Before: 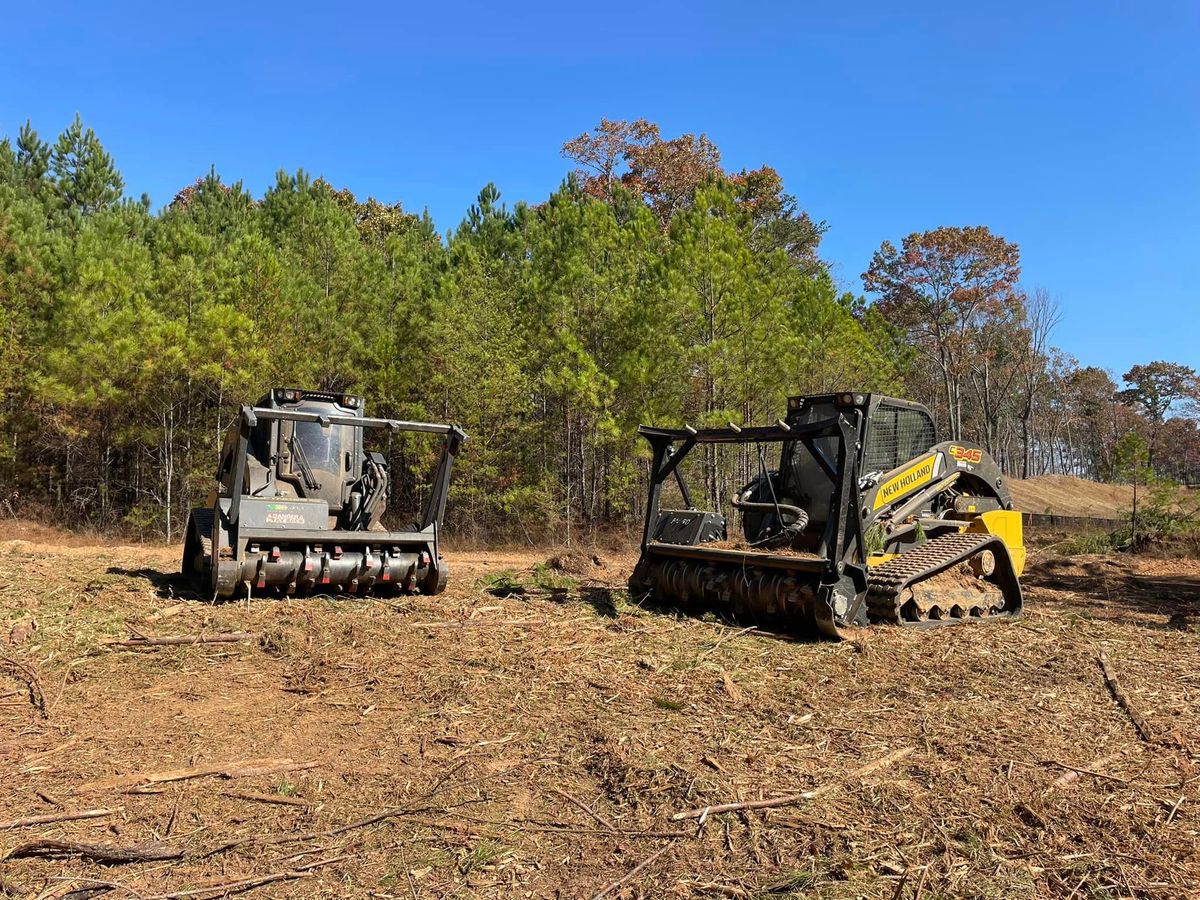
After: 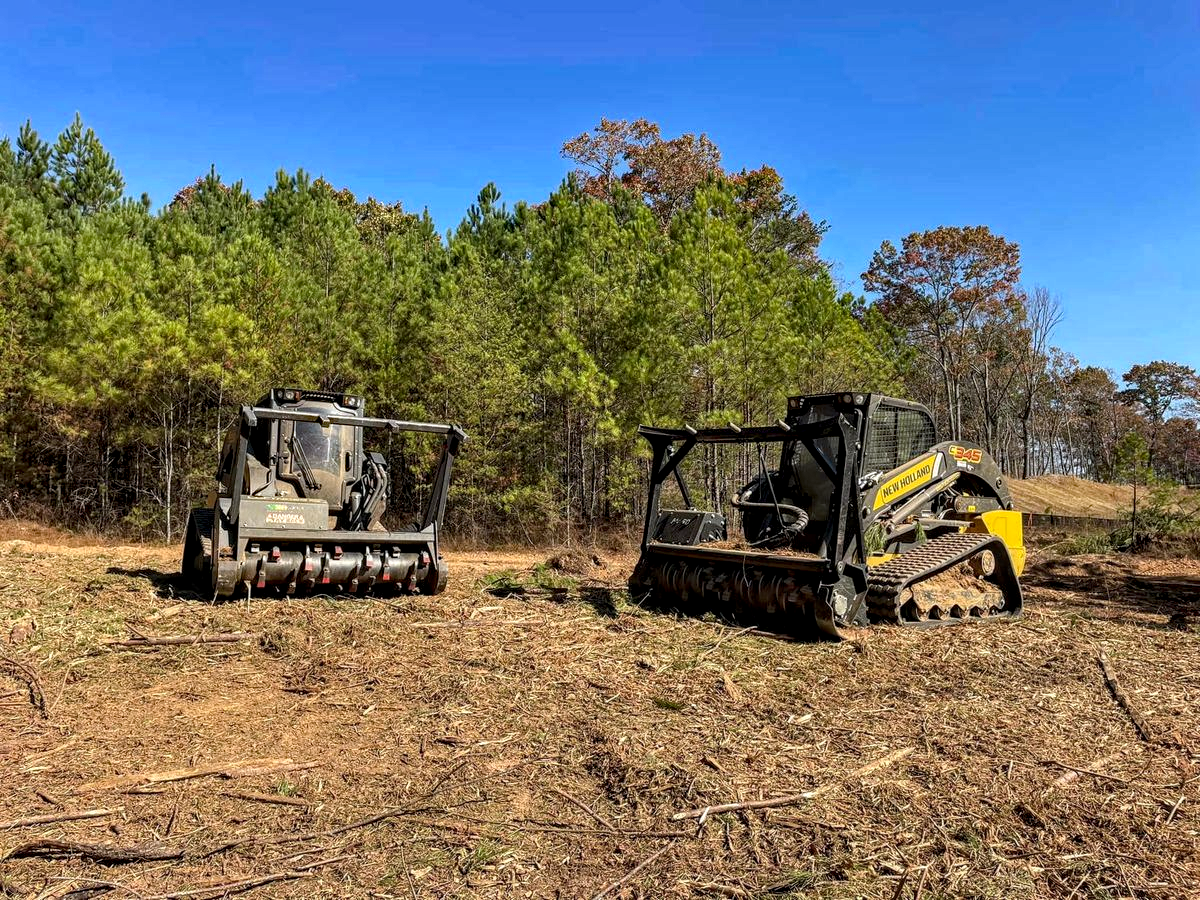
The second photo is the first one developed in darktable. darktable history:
haze removal: strength 0.42, compatibility mode true, adaptive false
local contrast: detail 142%
